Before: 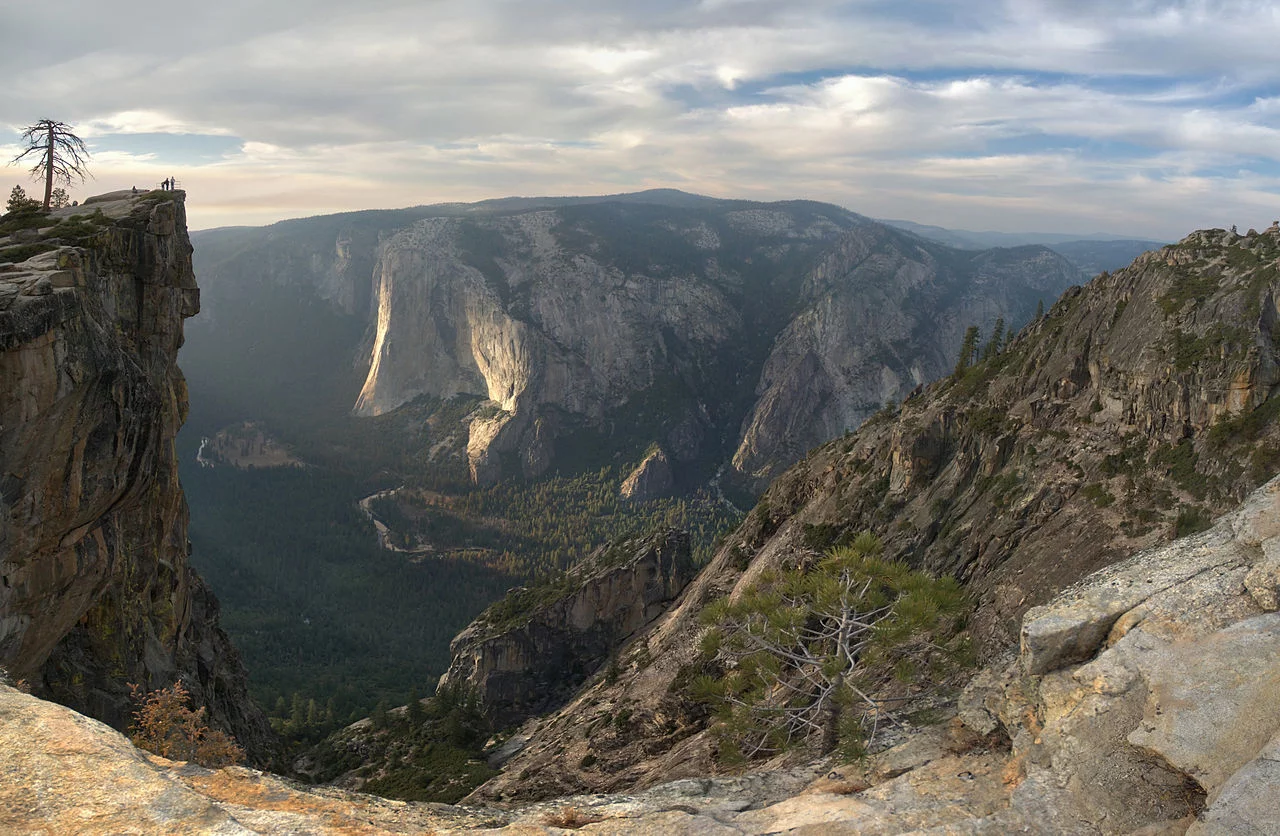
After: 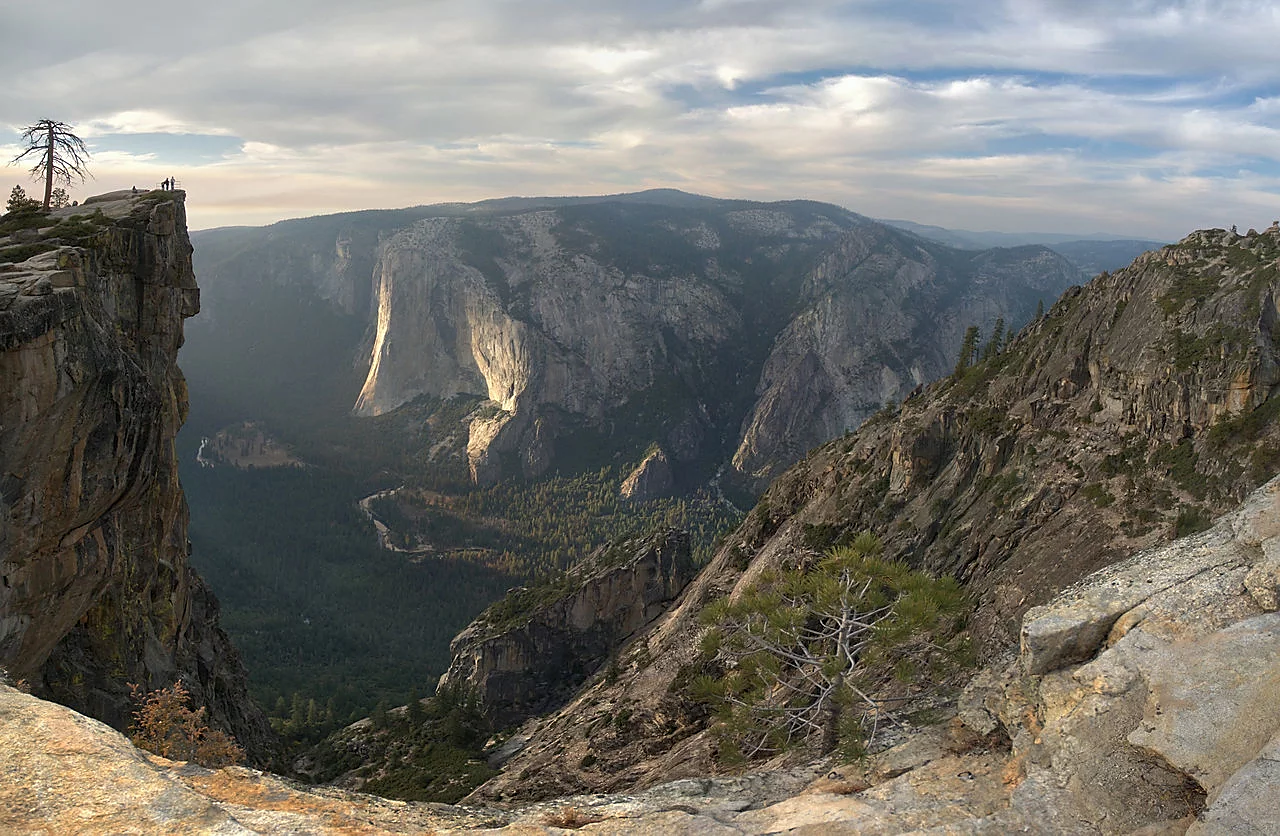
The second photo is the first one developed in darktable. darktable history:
sharpen: radius 1.447, amount 0.404, threshold 1.15
